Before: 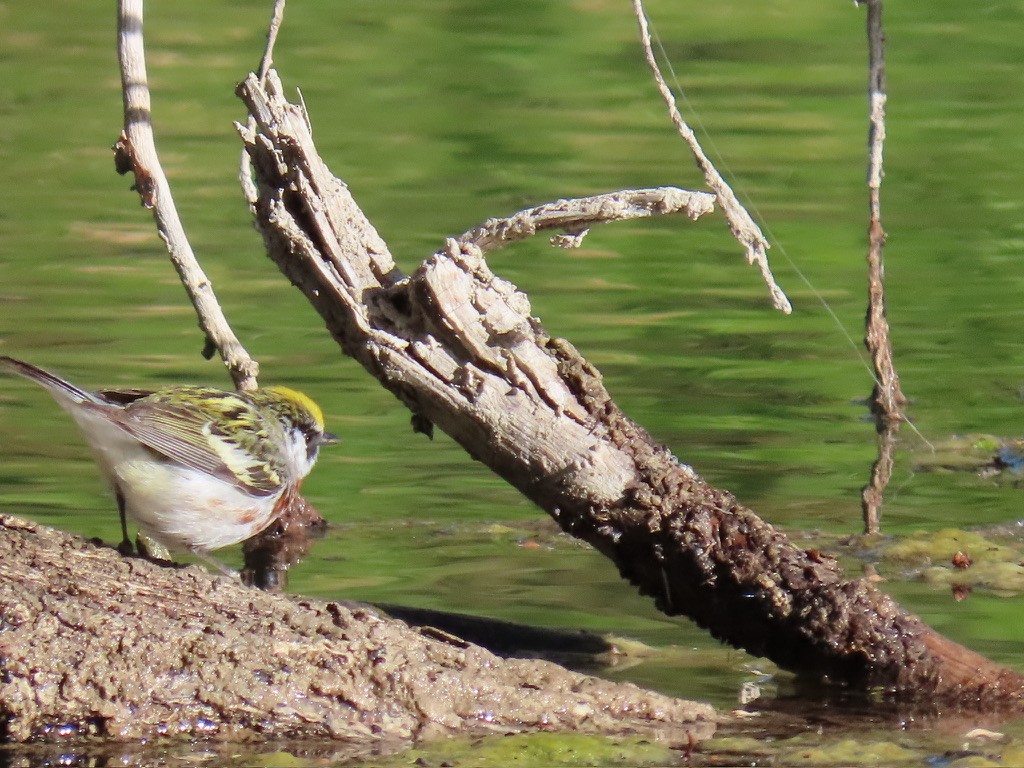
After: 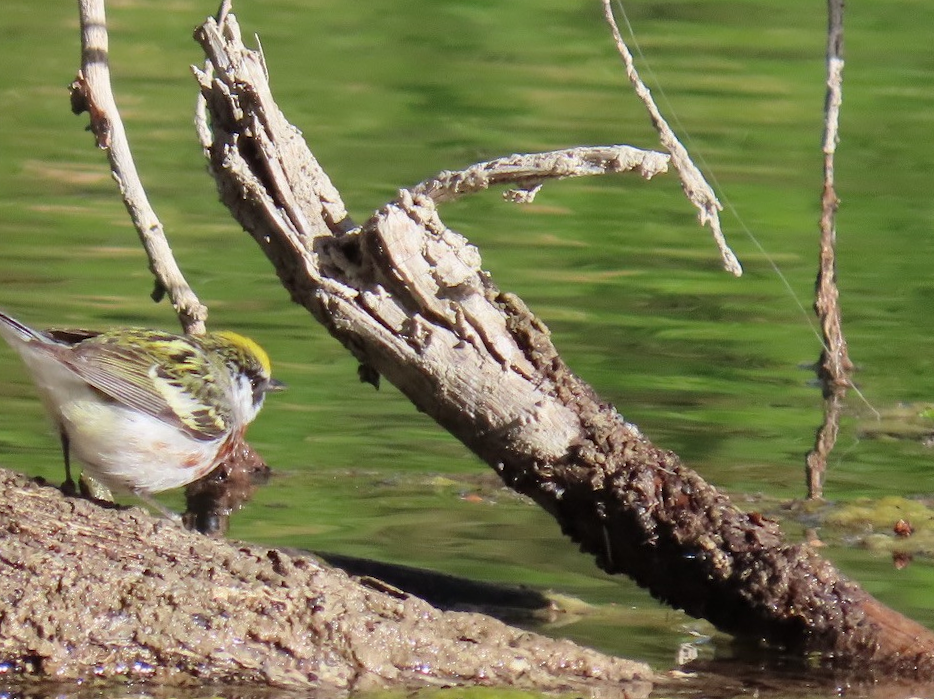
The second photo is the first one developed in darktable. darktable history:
crop and rotate: angle -1.94°, left 3.085%, top 4.291%, right 1.534%, bottom 0.54%
